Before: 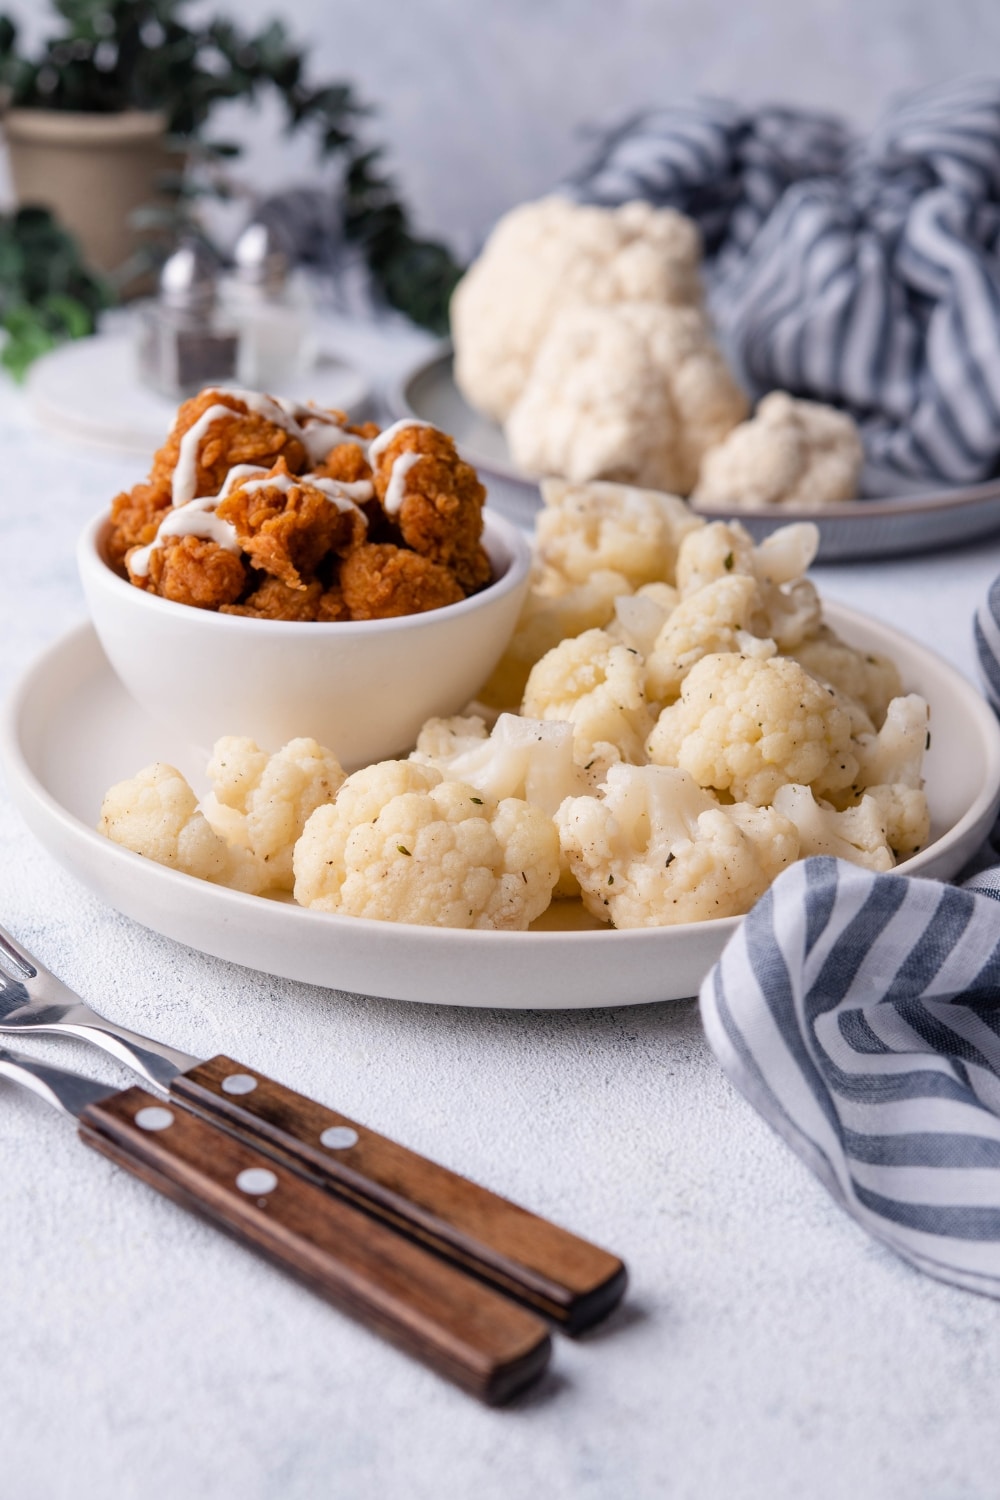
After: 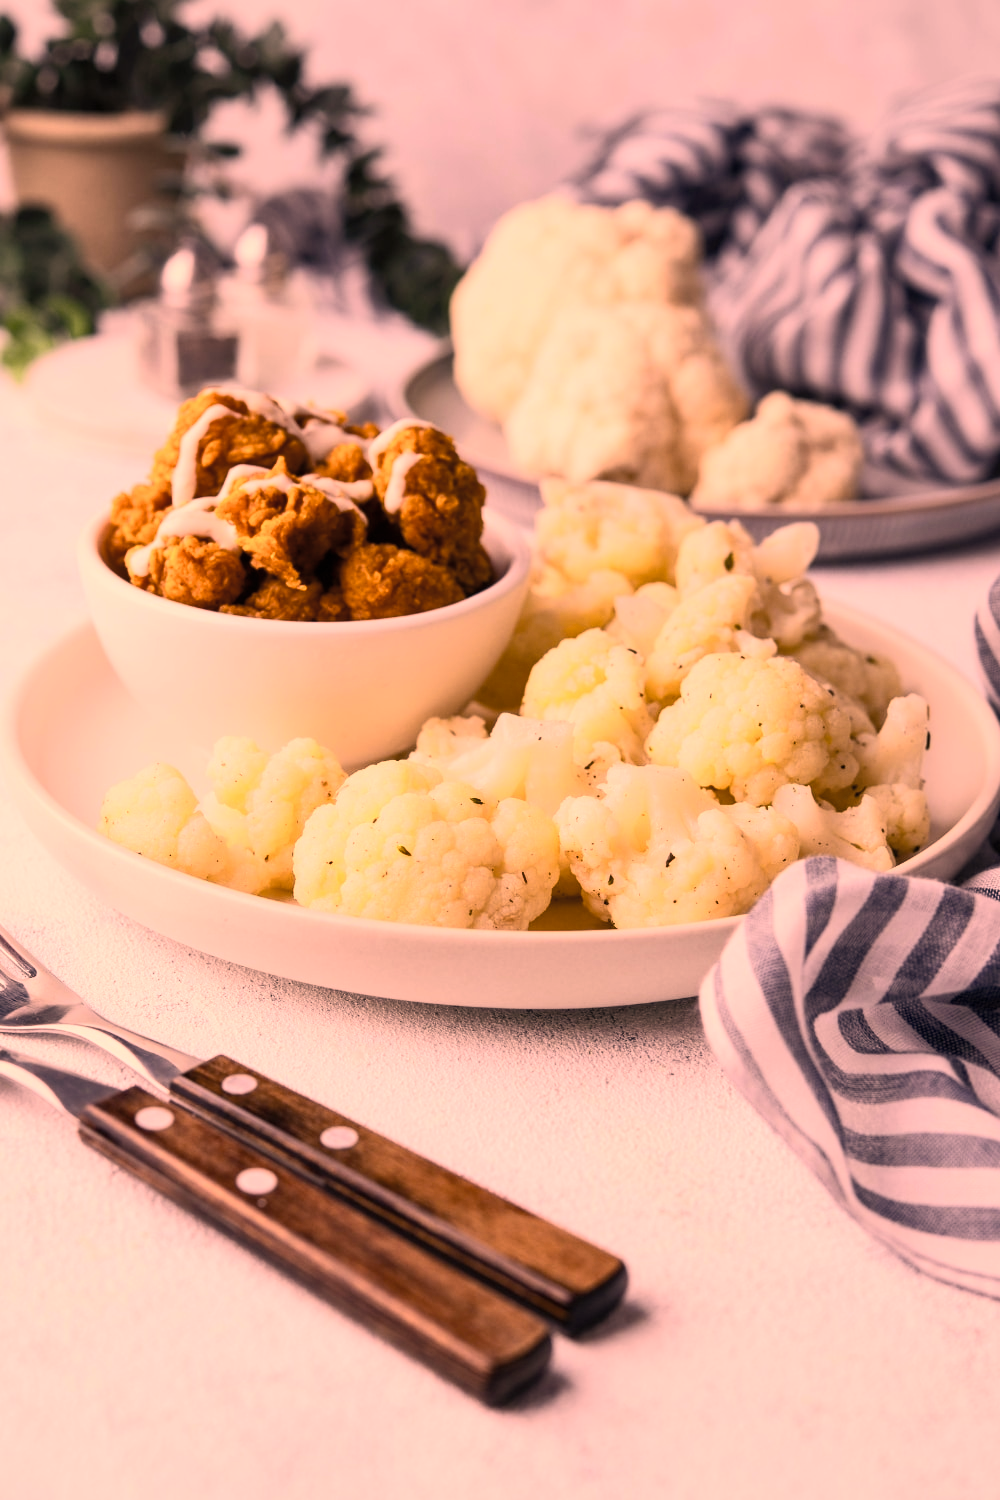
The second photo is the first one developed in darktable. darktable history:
color correction: highlights a* 39.9, highlights b* 39.8, saturation 0.691
shadows and highlights: shadows 12.37, white point adjustment 1.13, highlights -0.373, soften with gaussian
color balance rgb: shadows lift › hue 87.11°, linear chroma grading › shadows -39.437%, linear chroma grading › highlights 40.143%, linear chroma grading › global chroma 44.781%, linear chroma grading › mid-tones -29.935%, perceptual saturation grading › global saturation 0.842%, perceptual saturation grading › highlights -19.832%, perceptual saturation grading › shadows 19.916%, global vibrance 1.161%, saturation formula JzAzBz (2021)
tone curve: curves: ch0 [(0, 0) (0.003, 0.006) (0.011, 0.015) (0.025, 0.032) (0.044, 0.054) (0.069, 0.079) (0.1, 0.111) (0.136, 0.146) (0.177, 0.186) (0.224, 0.229) (0.277, 0.286) (0.335, 0.348) (0.399, 0.426) (0.468, 0.514) (0.543, 0.609) (0.623, 0.706) (0.709, 0.789) (0.801, 0.862) (0.898, 0.926) (1, 1)], color space Lab, independent channels, preserve colors none
